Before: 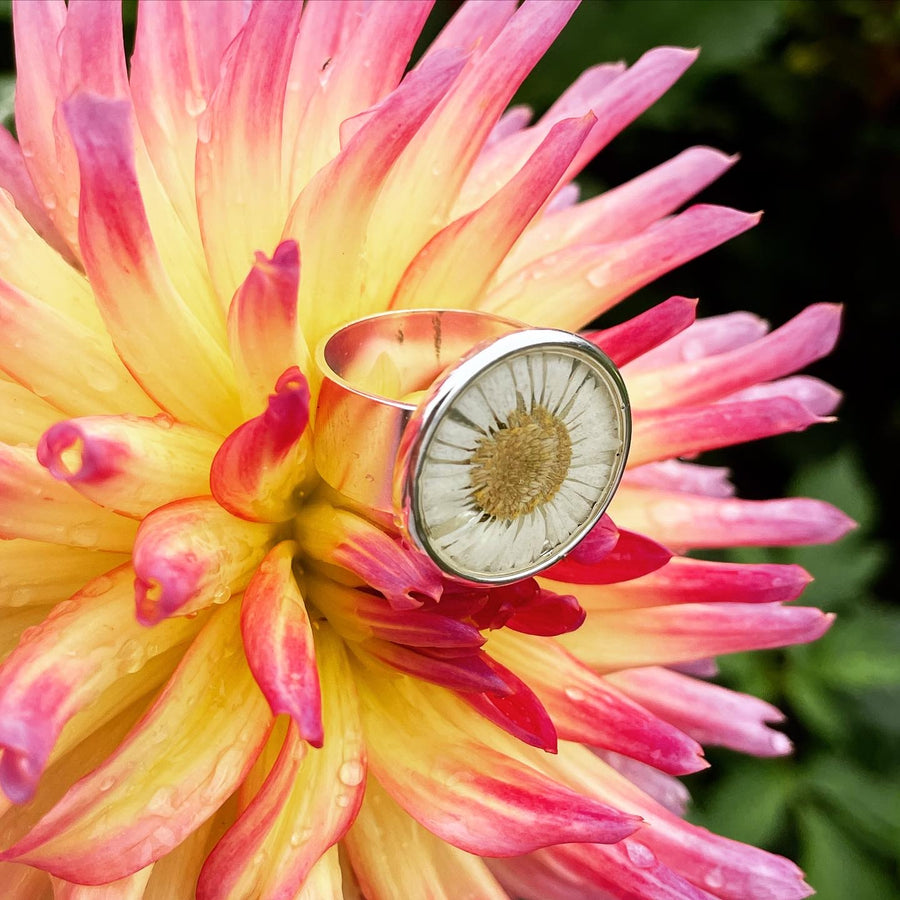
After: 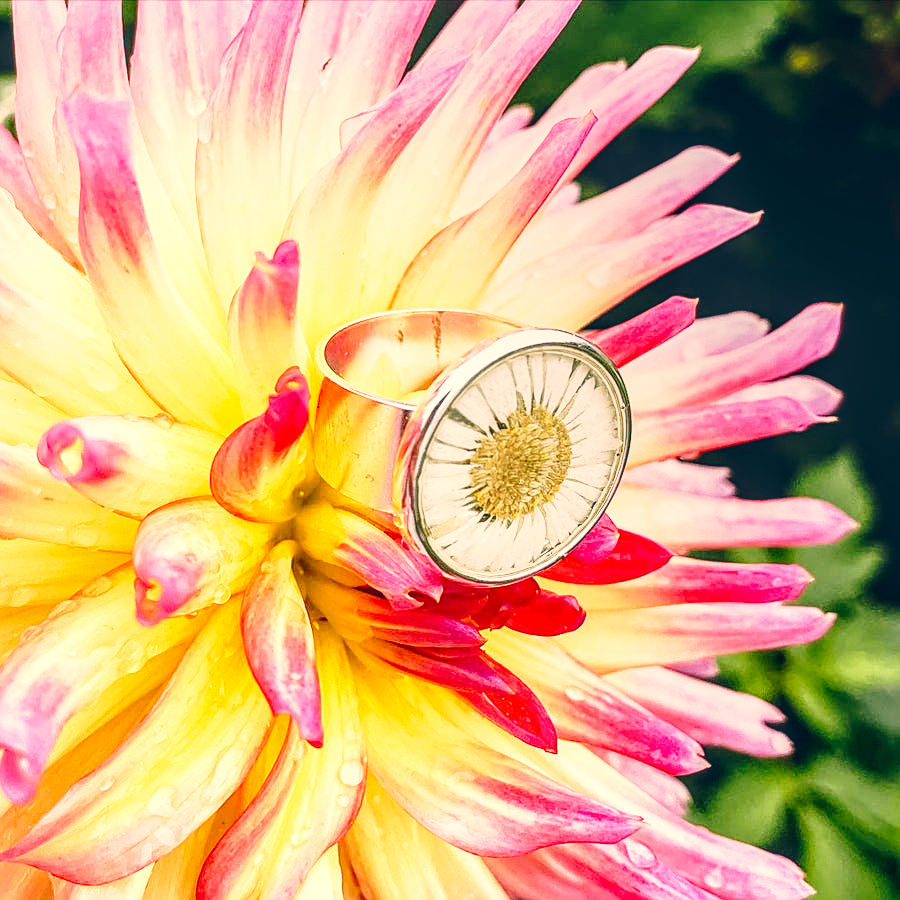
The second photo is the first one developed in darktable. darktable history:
exposure: black level correction 0.001, exposure 0.498 EV, compensate highlight preservation false
local contrast: highlights 5%, shadows 4%, detail 134%
sharpen: on, module defaults
color correction: highlights a* 10.34, highlights b* 14.24, shadows a* -9.81, shadows b* -14.8
base curve: curves: ch0 [(0, 0) (0.028, 0.03) (0.121, 0.232) (0.46, 0.748) (0.859, 0.968) (1, 1)], exposure shift 0.01, preserve colors none
